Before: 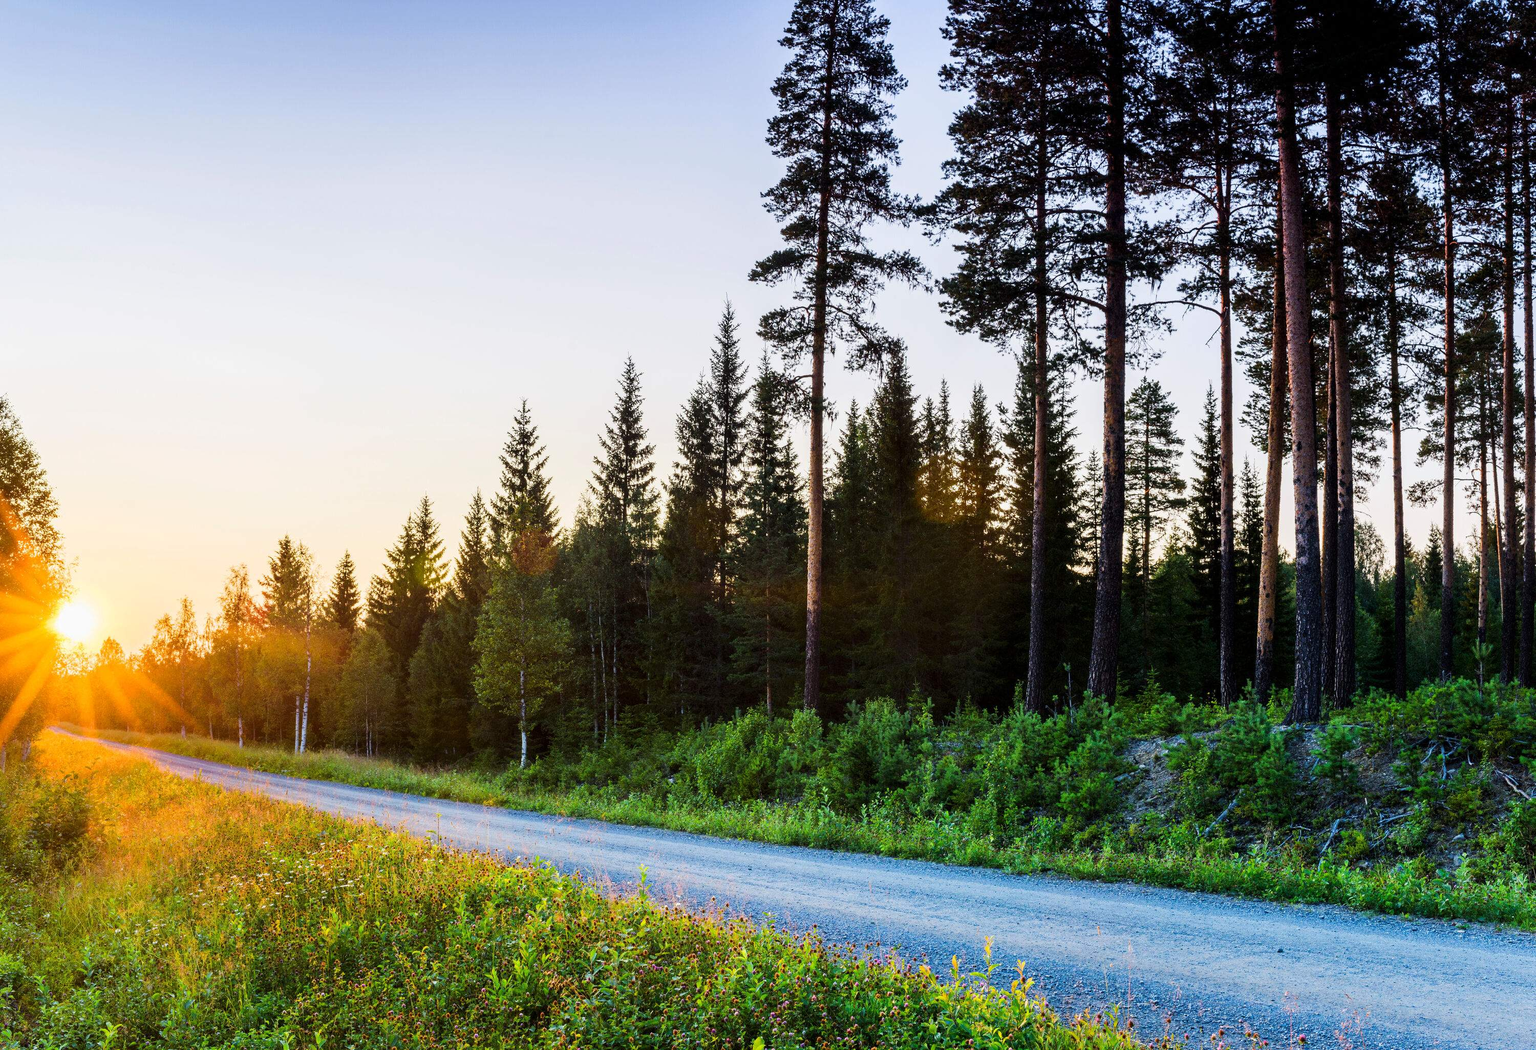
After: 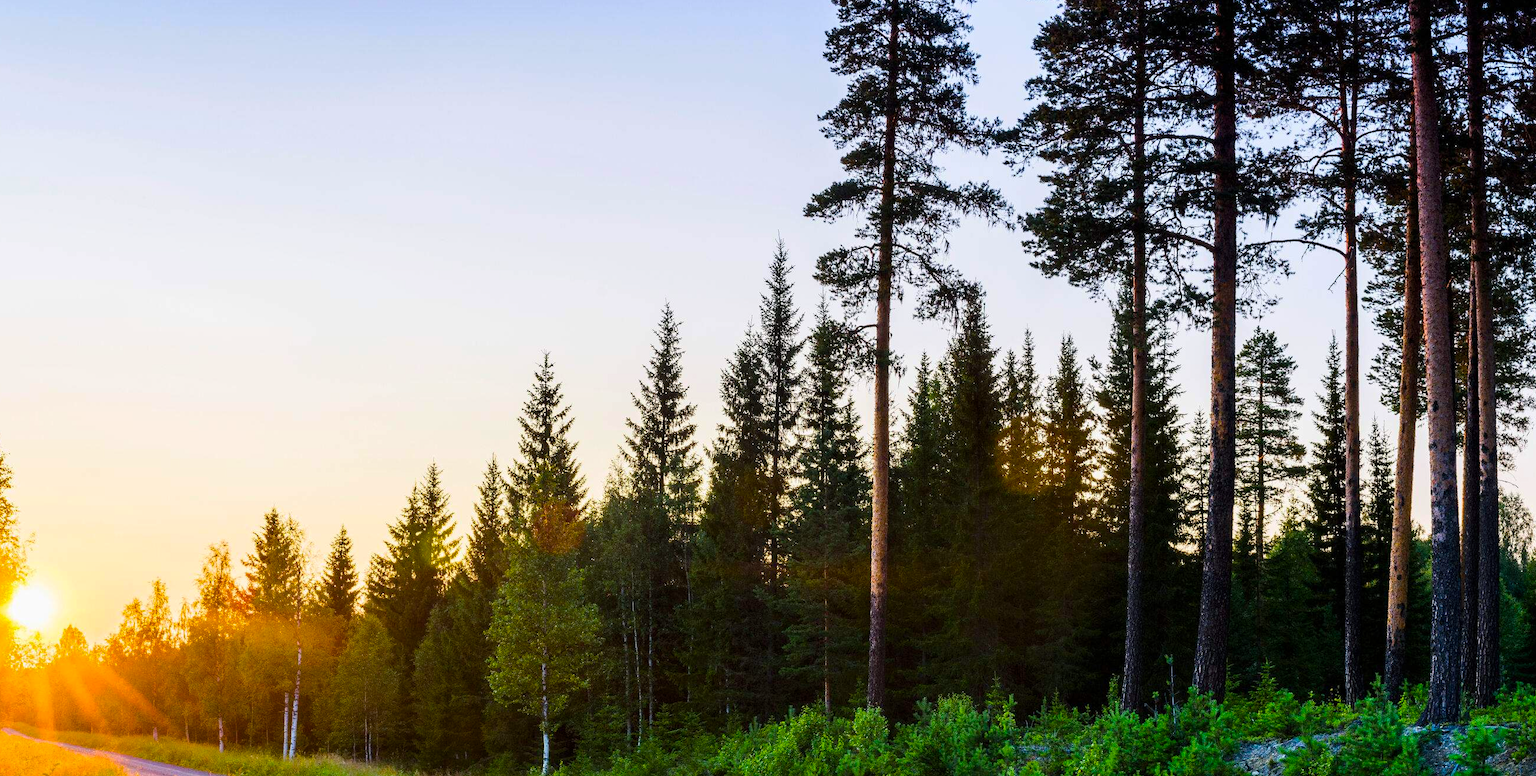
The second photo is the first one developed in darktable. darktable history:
crop: left 3.155%, top 8.819%, right 9.649%, bottom 26.669%
color balance rgb: shadows lift › chroma 2.013%, shadows lift › hue 136.05°, linear chroma grading › global chroma 3.766%, perceptual saturation grading › global saturation 19.326%, global vibrance 20%
